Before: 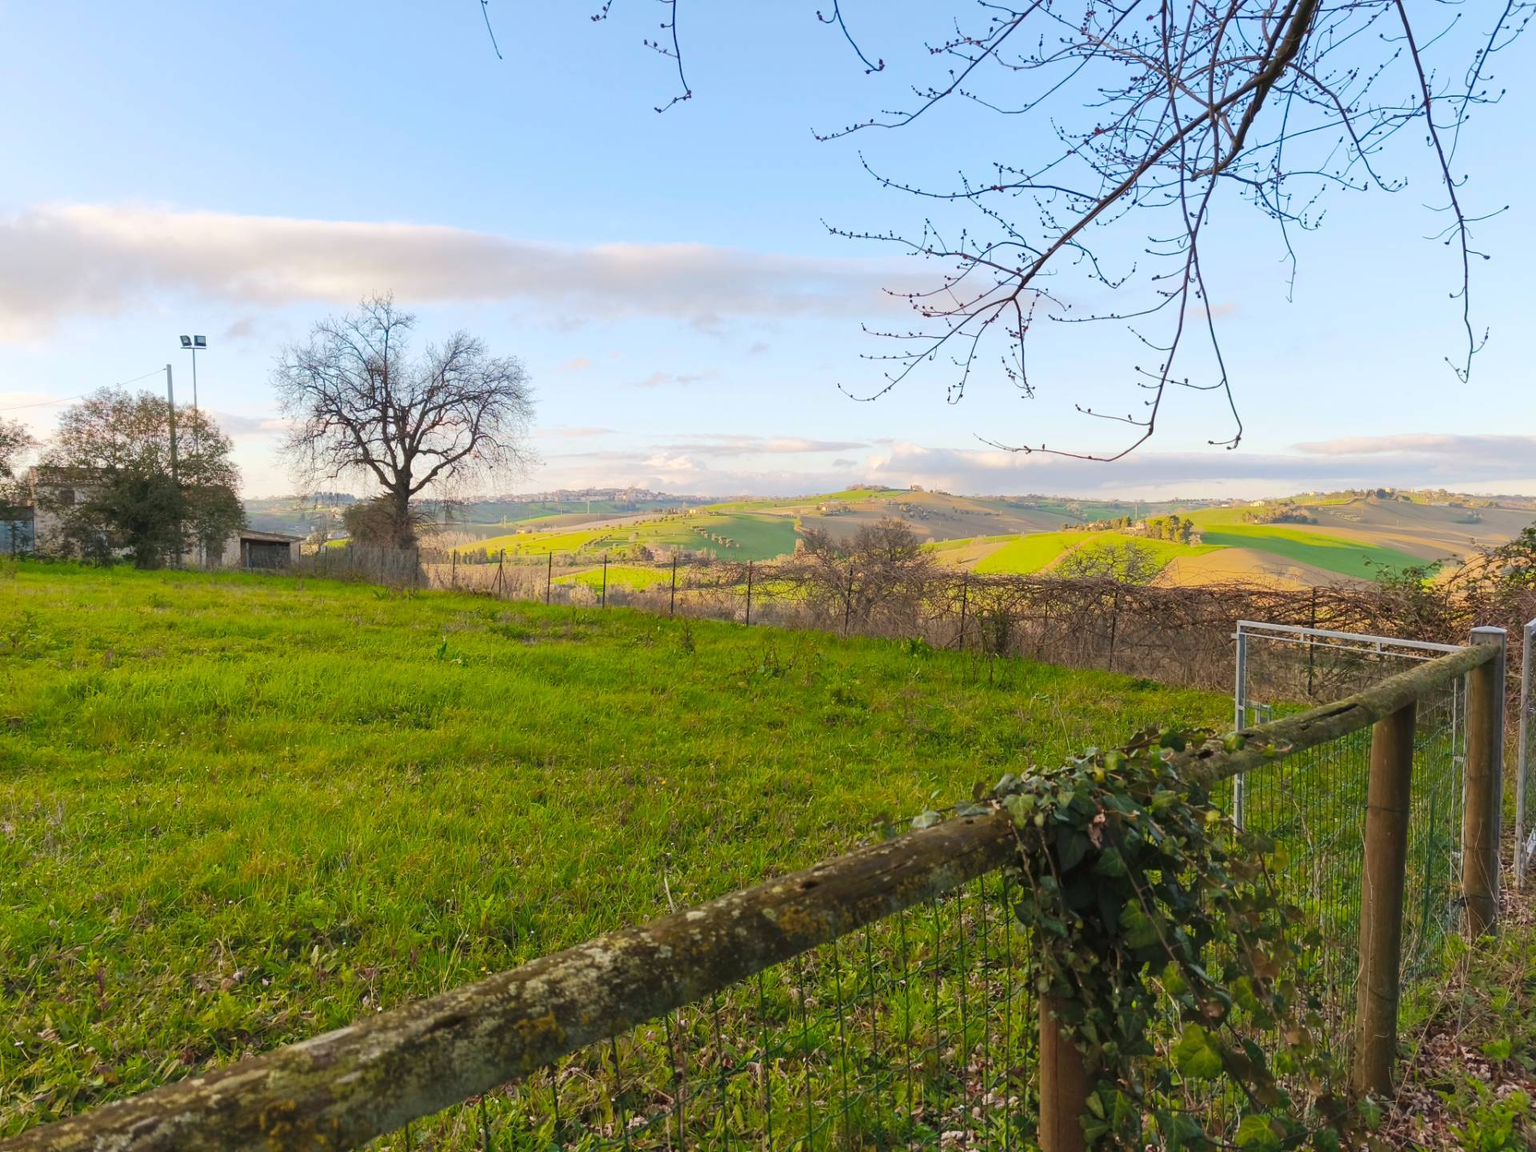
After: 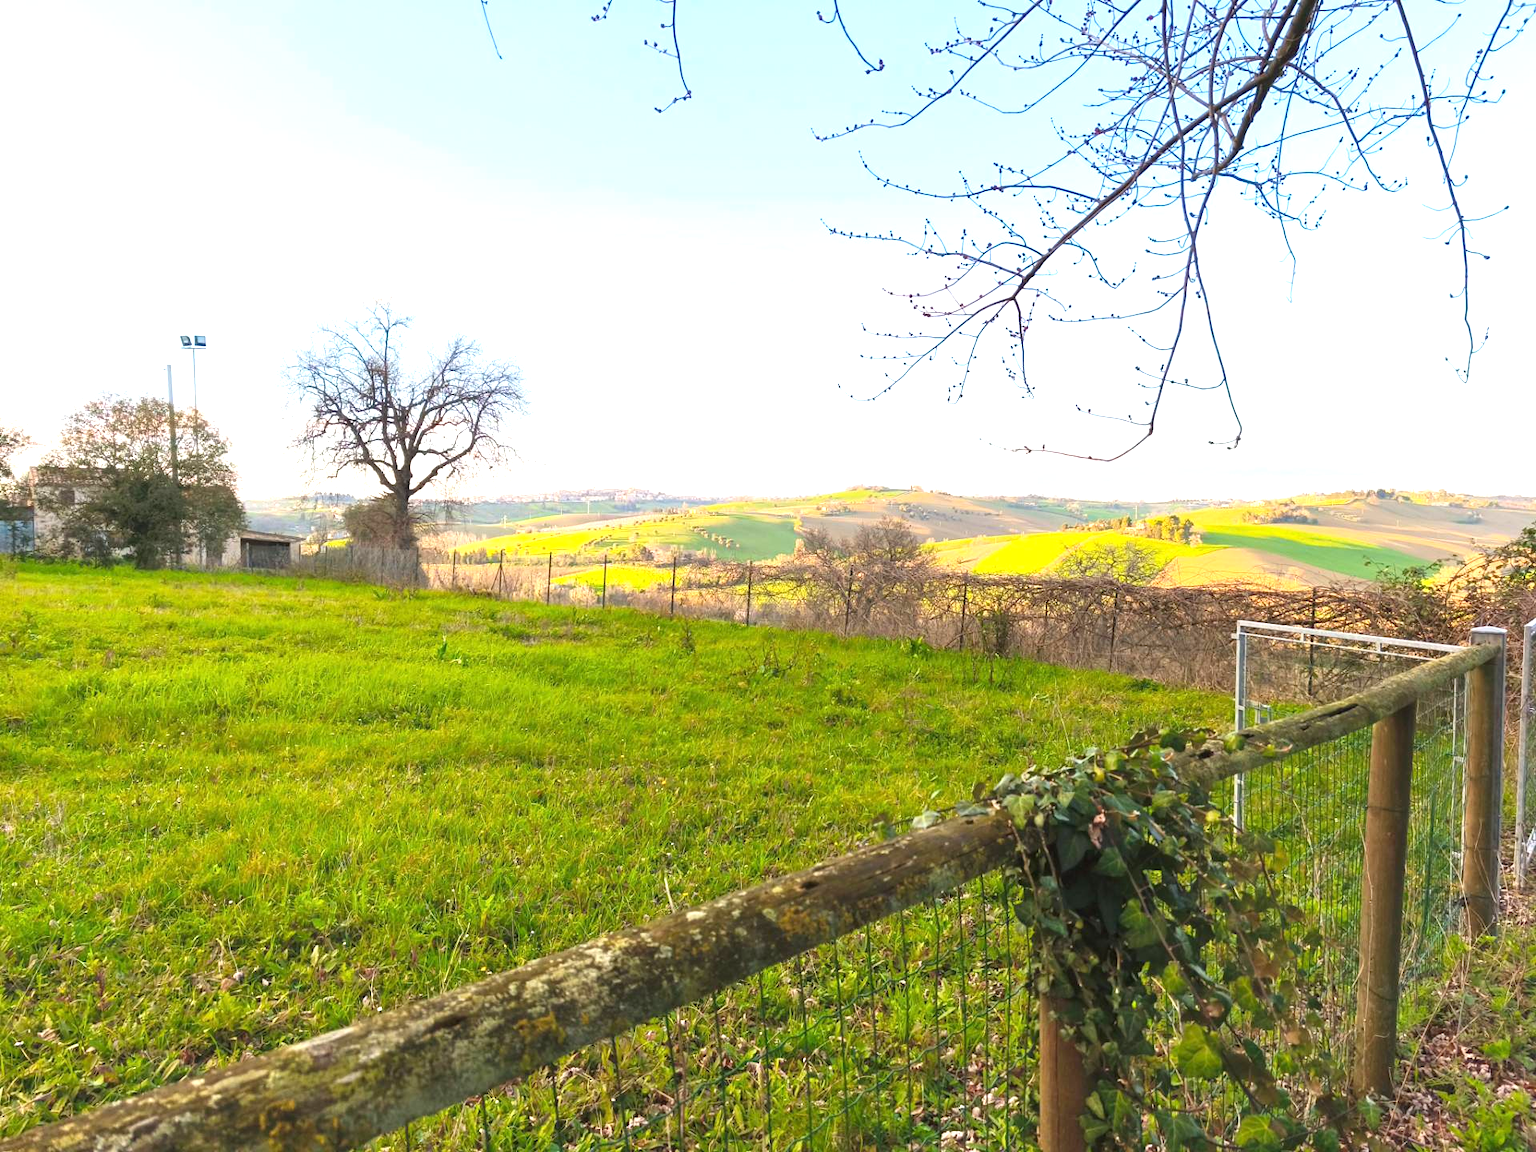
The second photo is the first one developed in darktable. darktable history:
tone equalizer: on, module defaults
exposure: exposure 1 EV, compensate highlight preservation false
